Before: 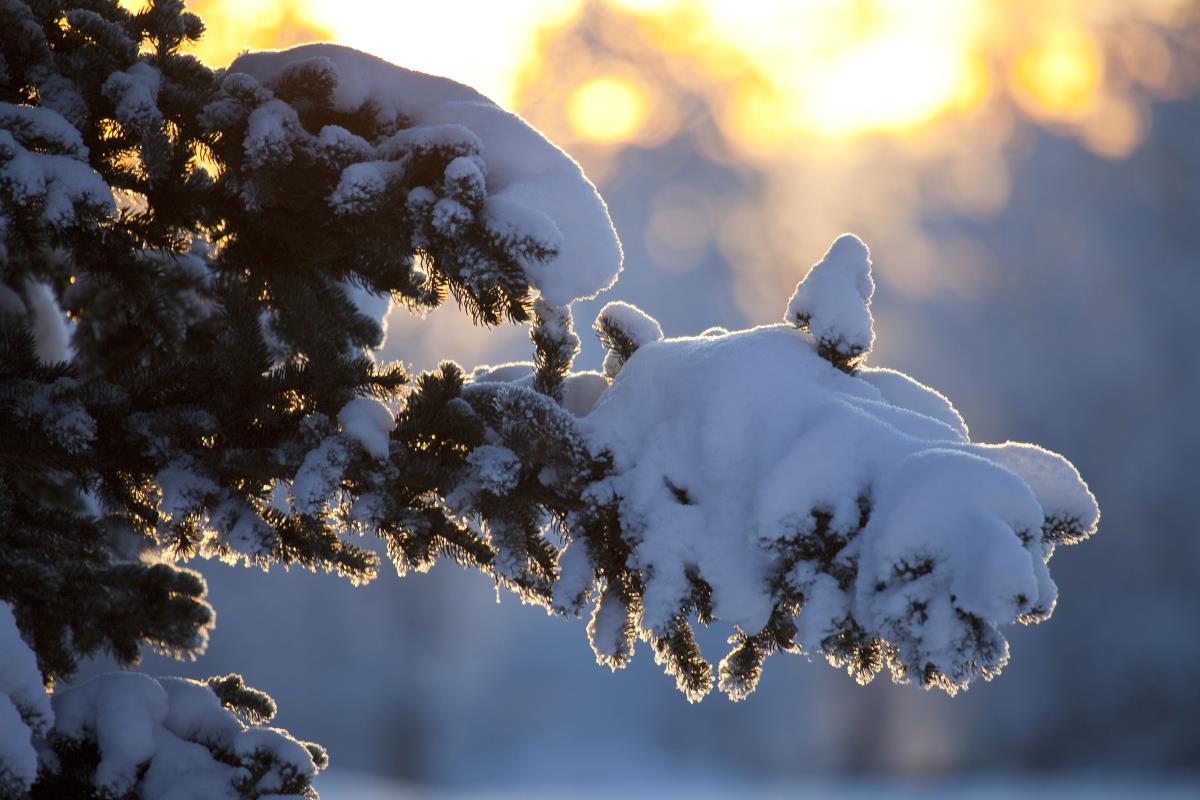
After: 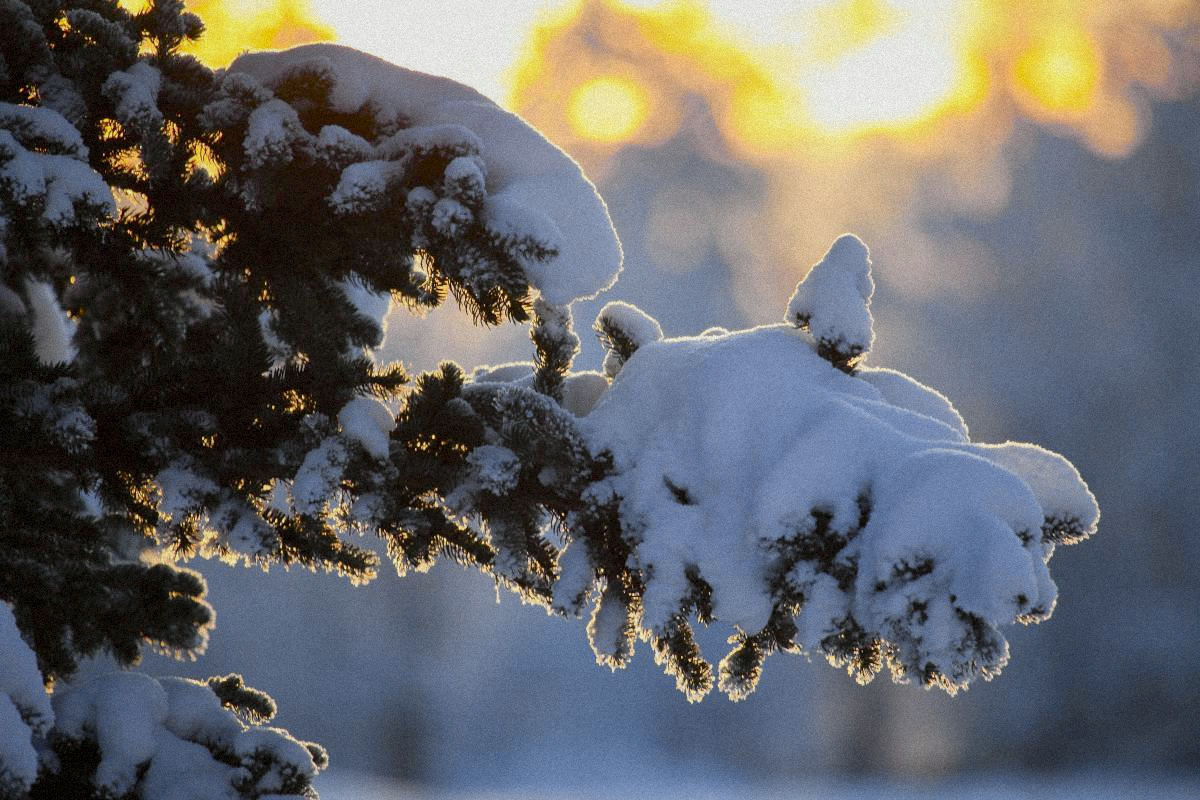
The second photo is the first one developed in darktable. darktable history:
exposure: exposure -0.242 EV, compensate highlight preservation false
grain: mid-tones bias 0%
tone curve: curves: ch0 [(0, 0) (0.037, 0.025) (0.131, 0.093) (0.275, 0.256) (0.476, 0.517) (0.607, 0.667) (0.691, 0.745) (0.789, 0.836) (0.911, 0.925) (0.997, 0.995)]; ch1 [(0, 0) (0.301, 0.3) (0.444, 0.45) (0.493, 0.495) (0.507, 0.503) (0.534, 0.533) (0.582, 0.58) (0.658, 0.693) (0.746, 0.77) (1, 1)]; ch2 [(0, 0) (0.246, 0.233) (0.36, 0.352) (0.415, 0.418) (0.476, 0.492) (0.502, 0.504) (0.525, 0.518) (0.539, 0.544) (0.586, 0.602) (0.634, 0.651) (0.706, 0.727) (0.853, 0.852) (1, 0.951)], color space Lab, independent channels, preserve colors none
shadows and highlights: on, module defaults
